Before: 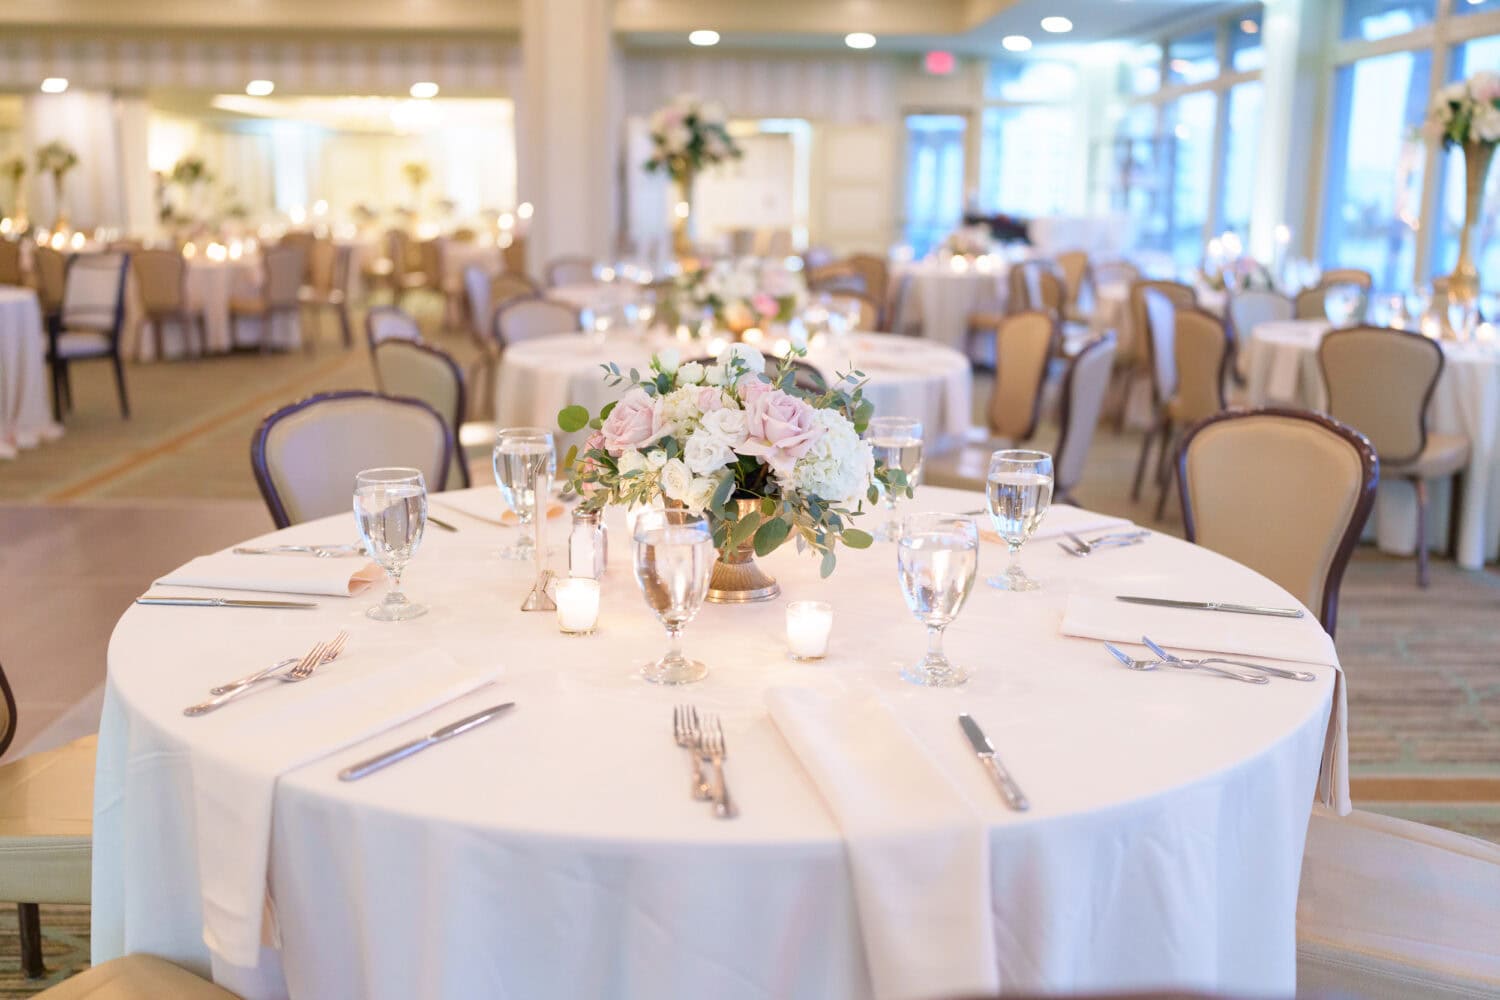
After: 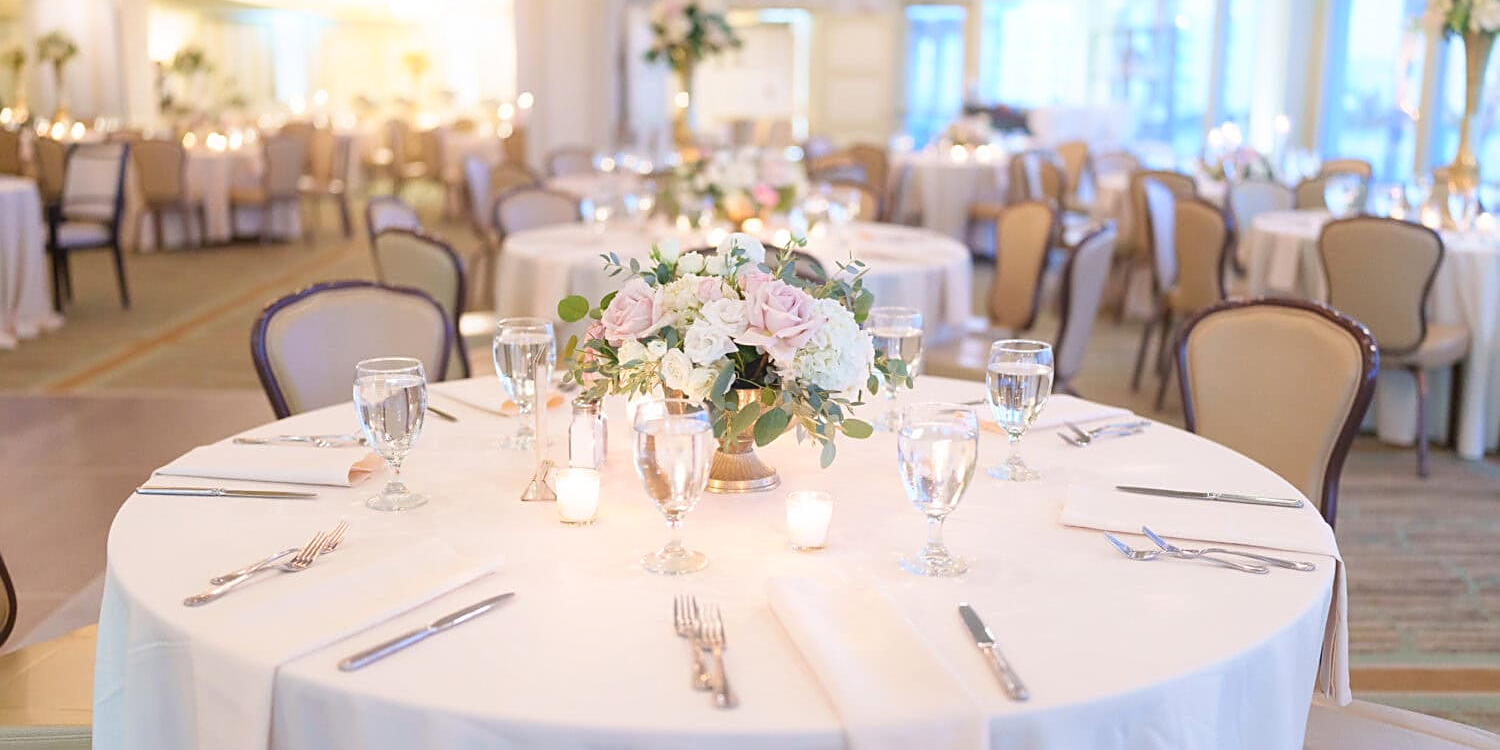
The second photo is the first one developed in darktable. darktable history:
bloom: size 15%, threshold 97%, strength 7%
sharpen: radius 1.967
crop: top 11.038%, bottom 13.962%
